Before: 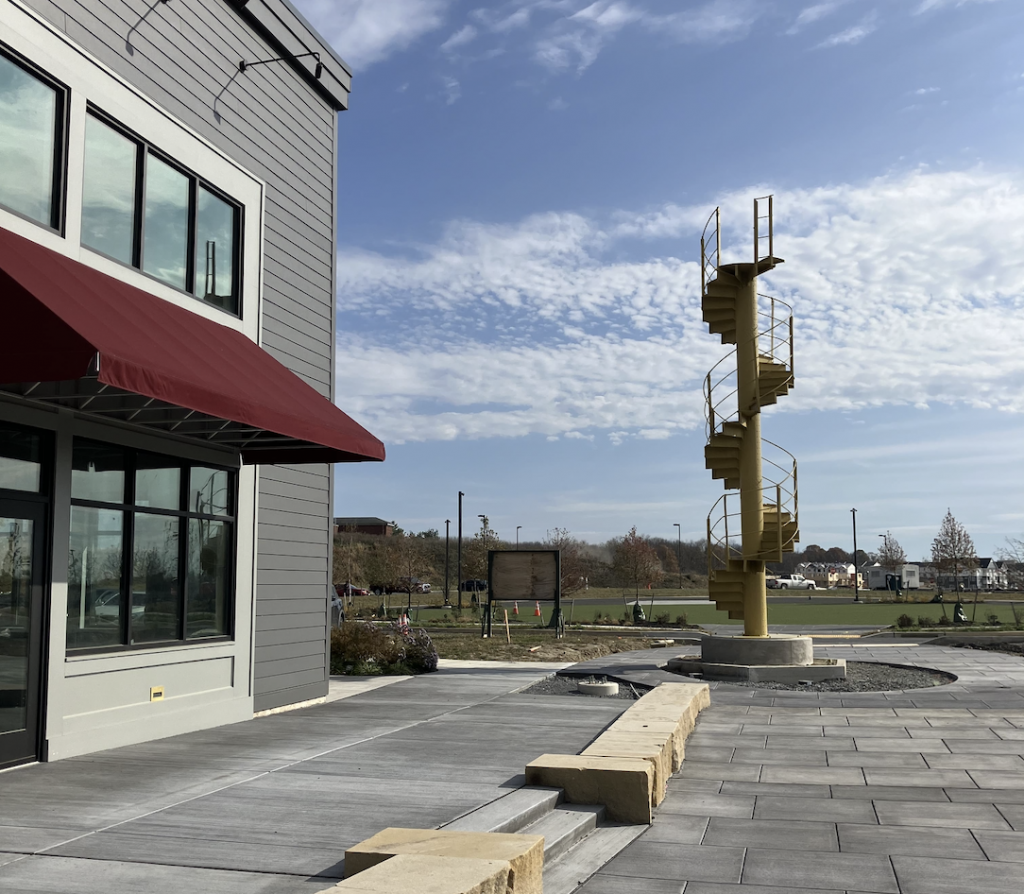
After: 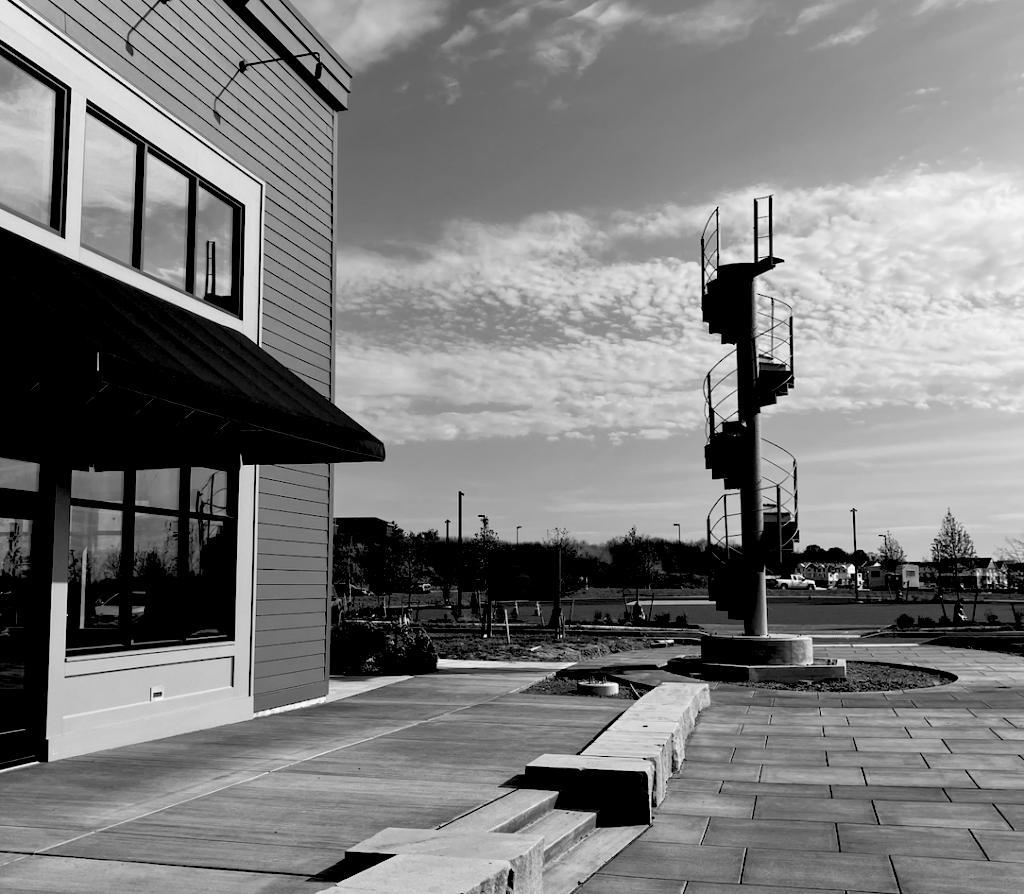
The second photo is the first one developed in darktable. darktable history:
monochrome: on, module defaults
exposure: black level correction 0.056, compensate highlight preservation false
